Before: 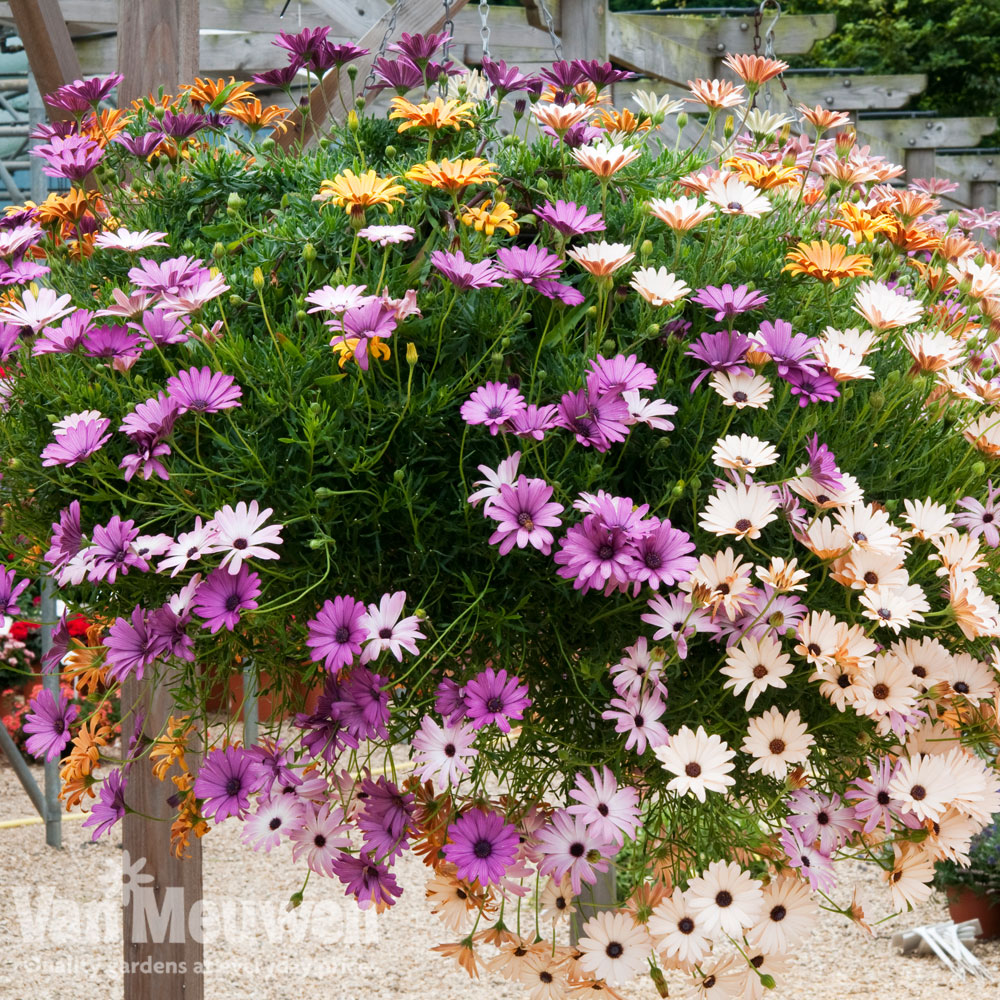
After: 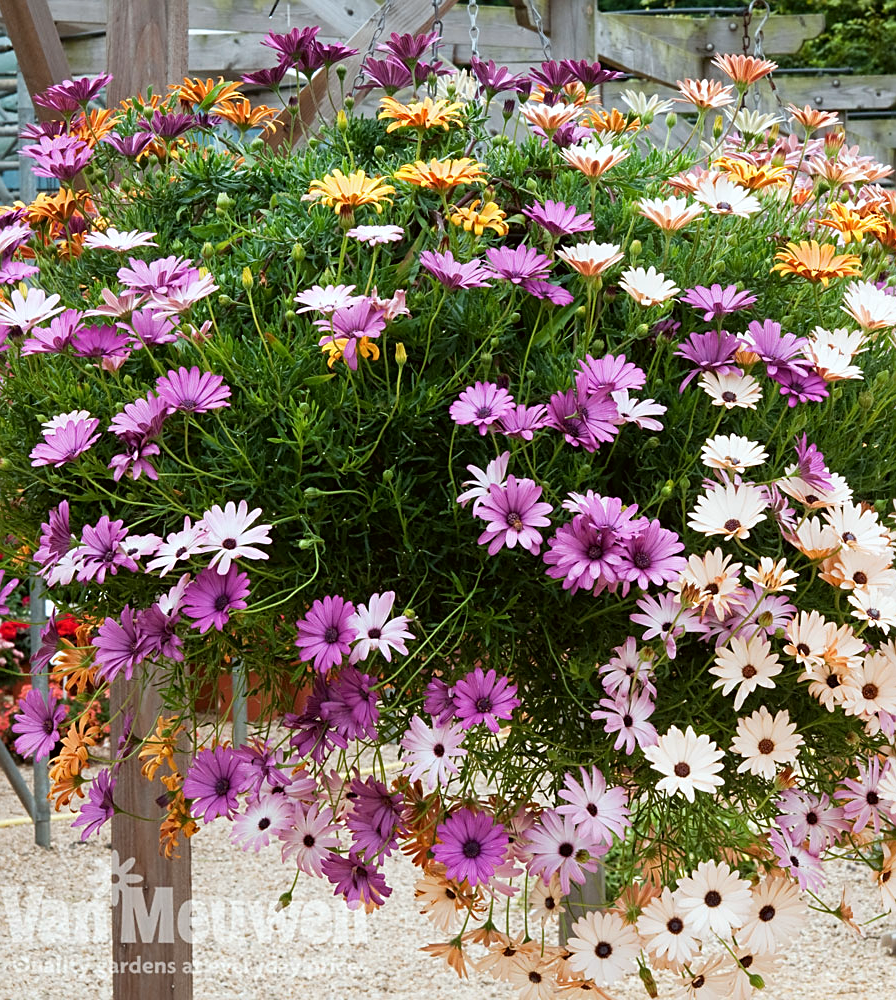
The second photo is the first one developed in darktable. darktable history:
sharpen: on, module defaults
color correction: highlights a* -2.74, highlights b* -2.57, shadows a* 2.03, shadows b* 2.99
crop and rotate: left 1.105%, right 9.196%
levels: levels [0, 0.498, 0.996]
